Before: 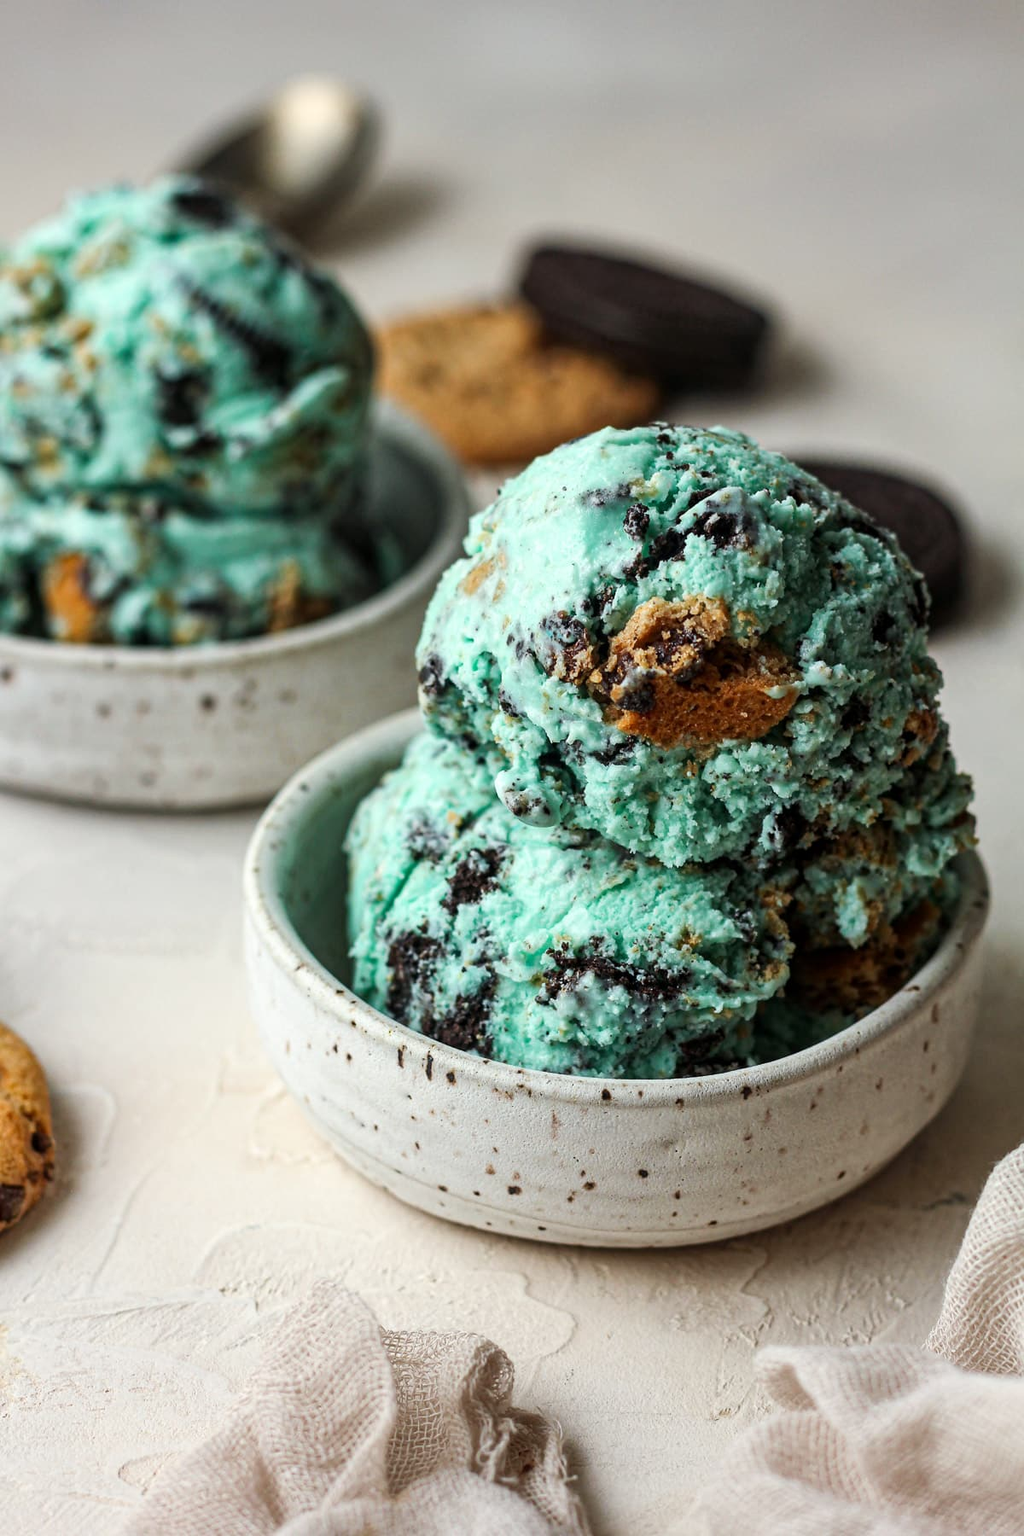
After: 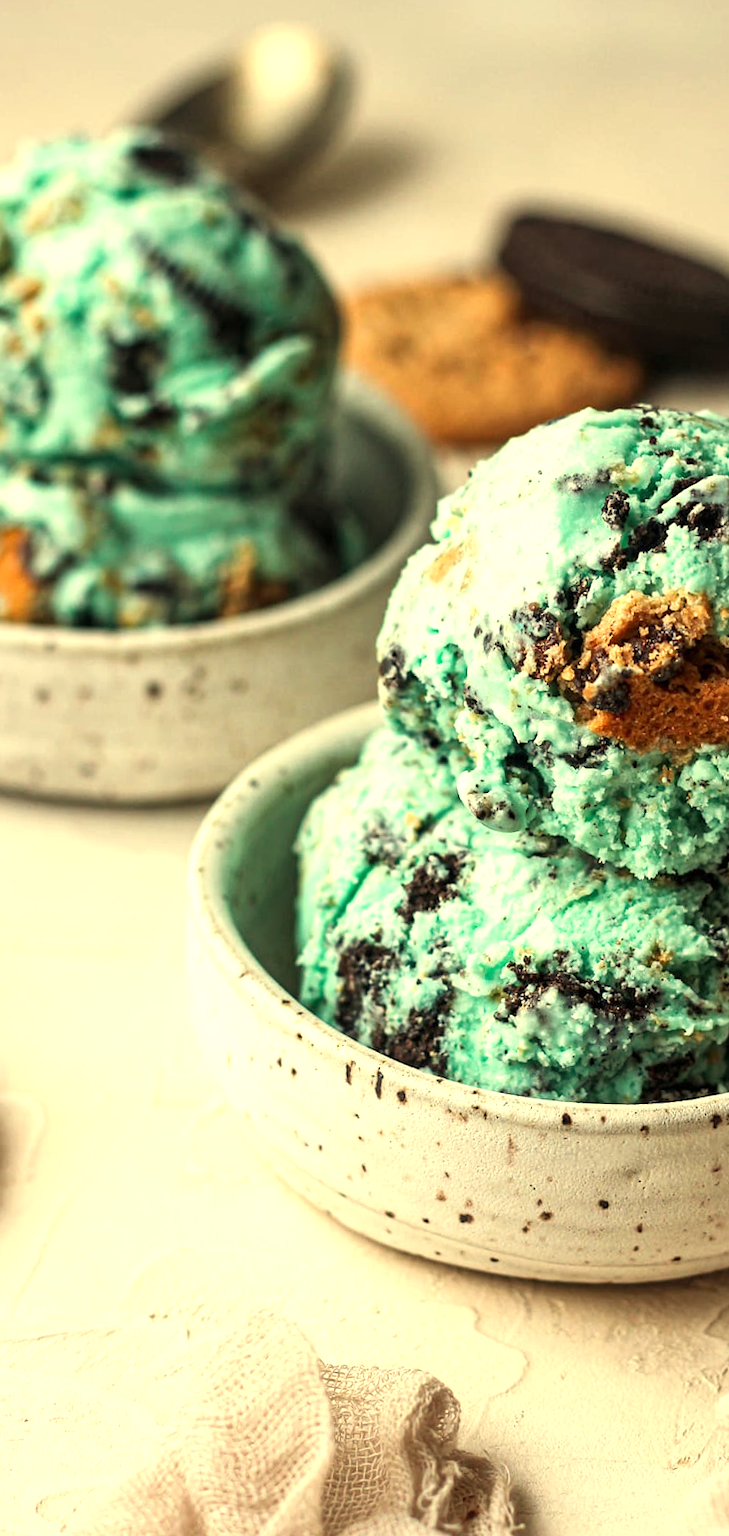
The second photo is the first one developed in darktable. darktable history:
exposure: exposure 0.6 EV, compensate highlight preservation false
rotate and perspective: rotation 1.57°, crop left 0.018, crop right 0.982, crop top 0.039, crop bottom 0.961
crop and rotate: left 6.617%, right 26.717%
white balance: red 1.08, blue 0.791
